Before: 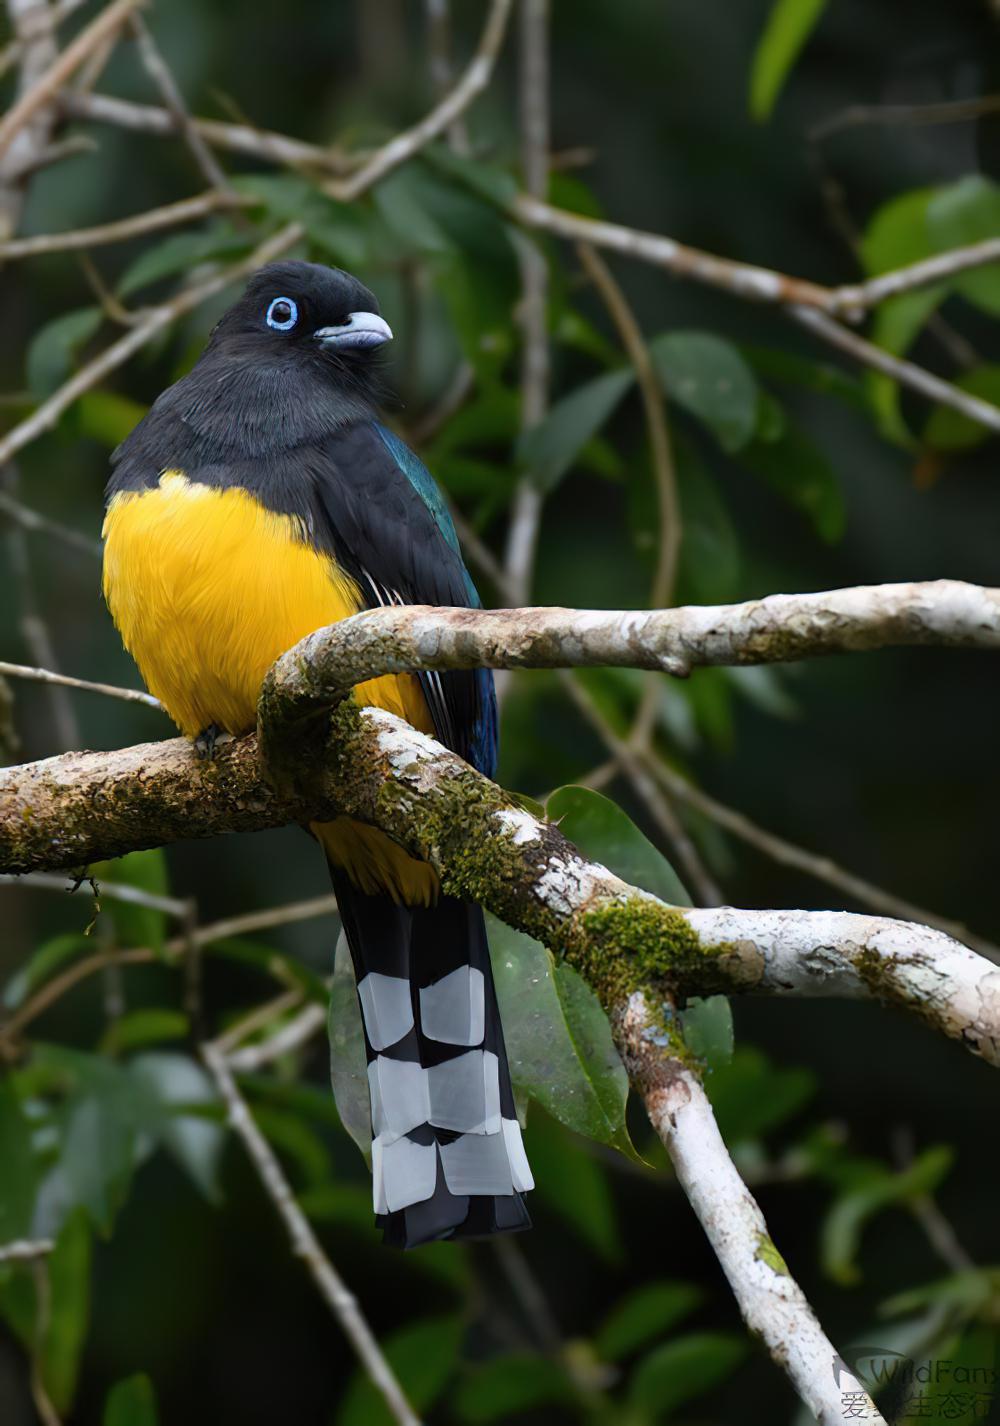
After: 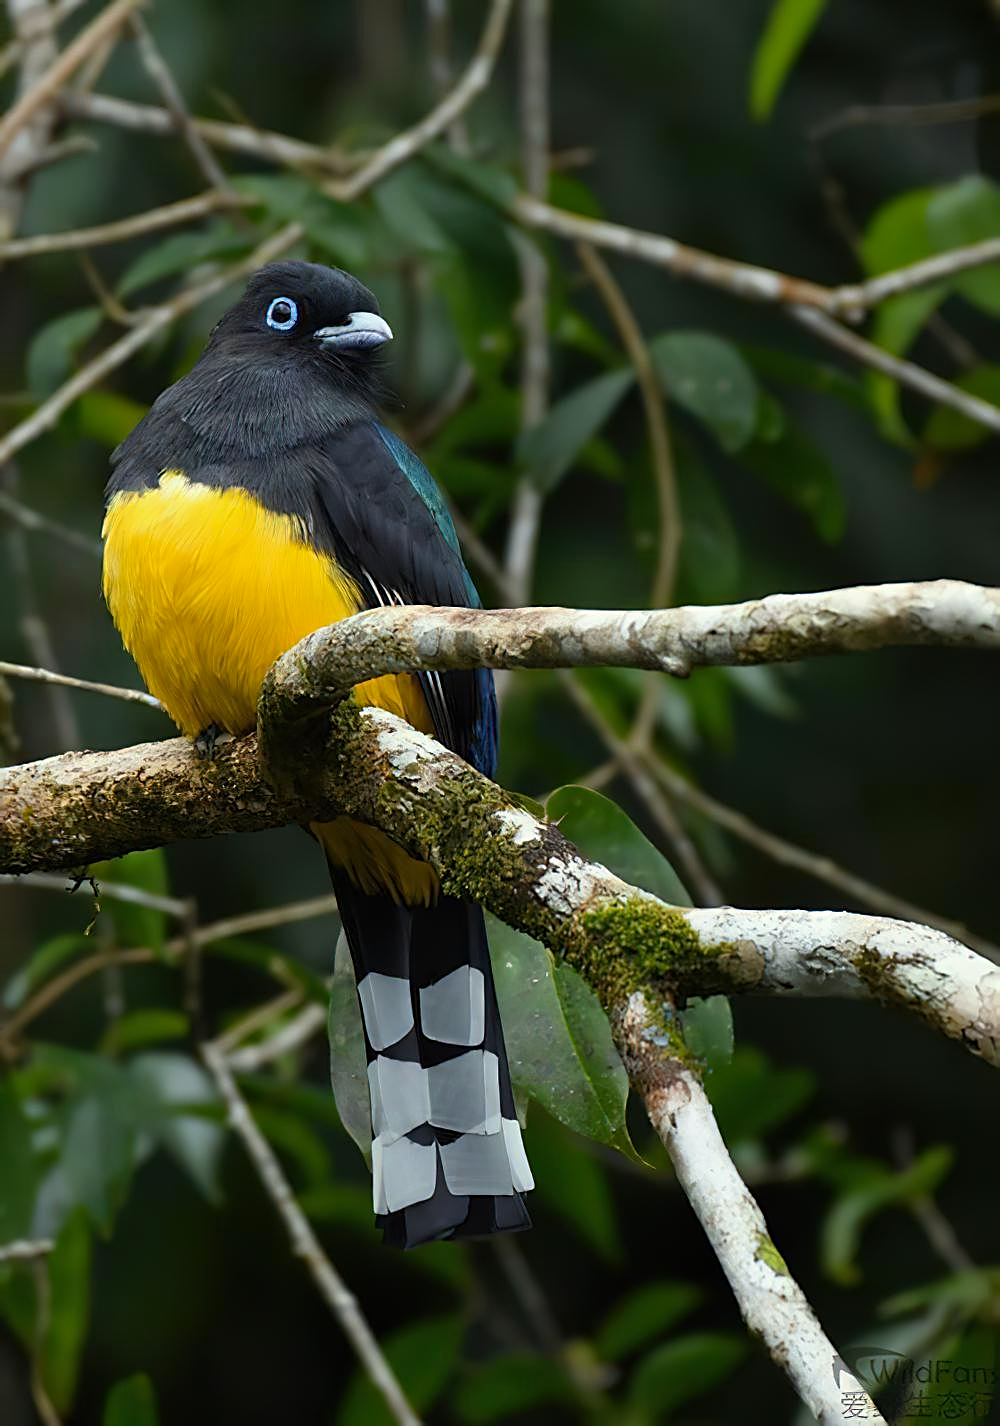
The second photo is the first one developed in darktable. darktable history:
color correction: highlights a* -4.28, highlights b* 6.53
sharpen: on, module defaults
